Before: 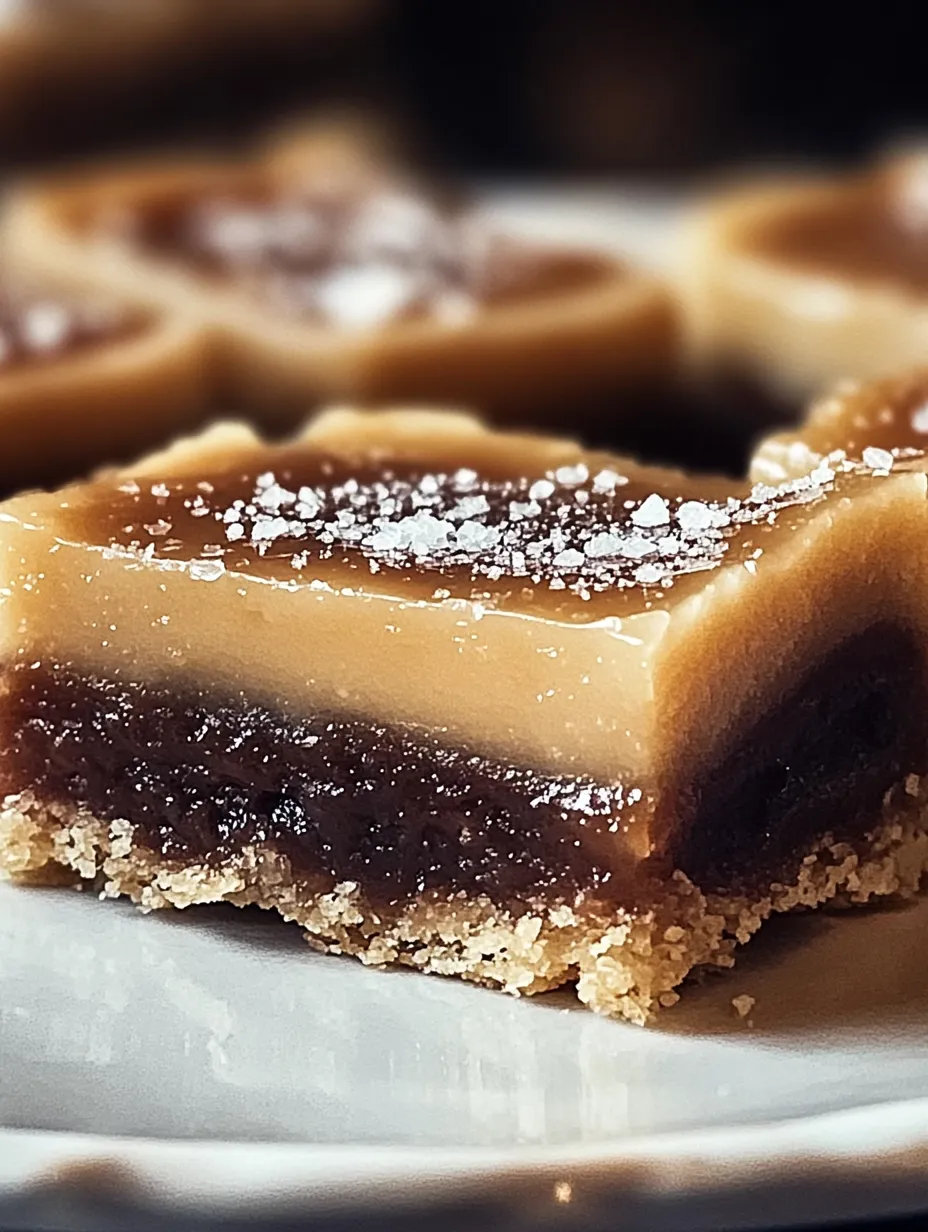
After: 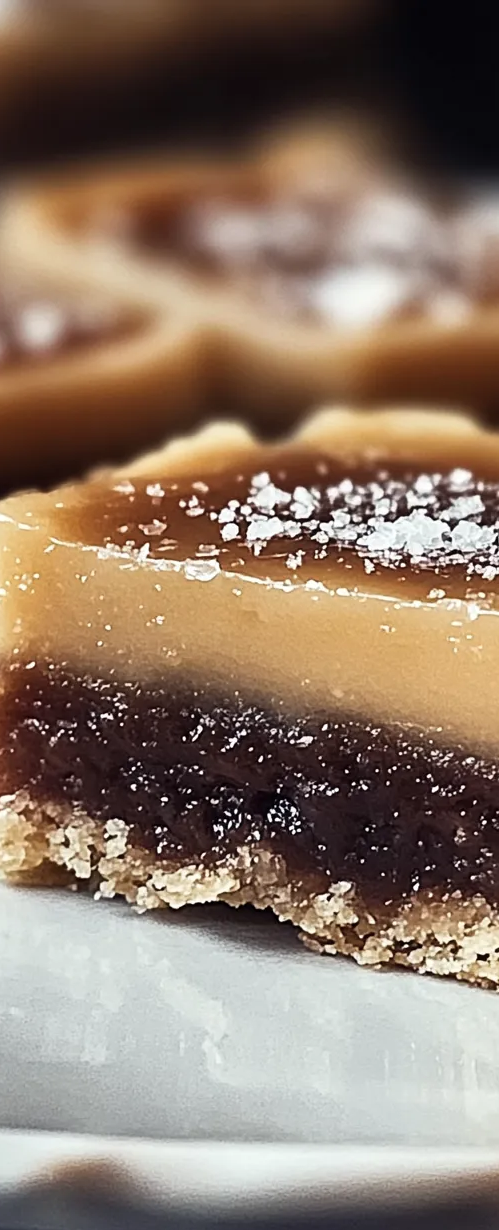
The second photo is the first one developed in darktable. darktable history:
color zones: curves: ch0 [(0, 0.613) (0.01, 0.613) (0.245, 0.448) (0.498, 0.529) (0.642, 0.665) (0.879, 0.777) (0.99, 0.613)]; ch1 [(0, 0) (0.143, 0) (0.286, 0) (0.429, 0) (0.571, 0) (0.714, 0) (0.857, 0)], mix -93.41%
crop: left 0.587%, right 45.588%, bottom 0.086%
